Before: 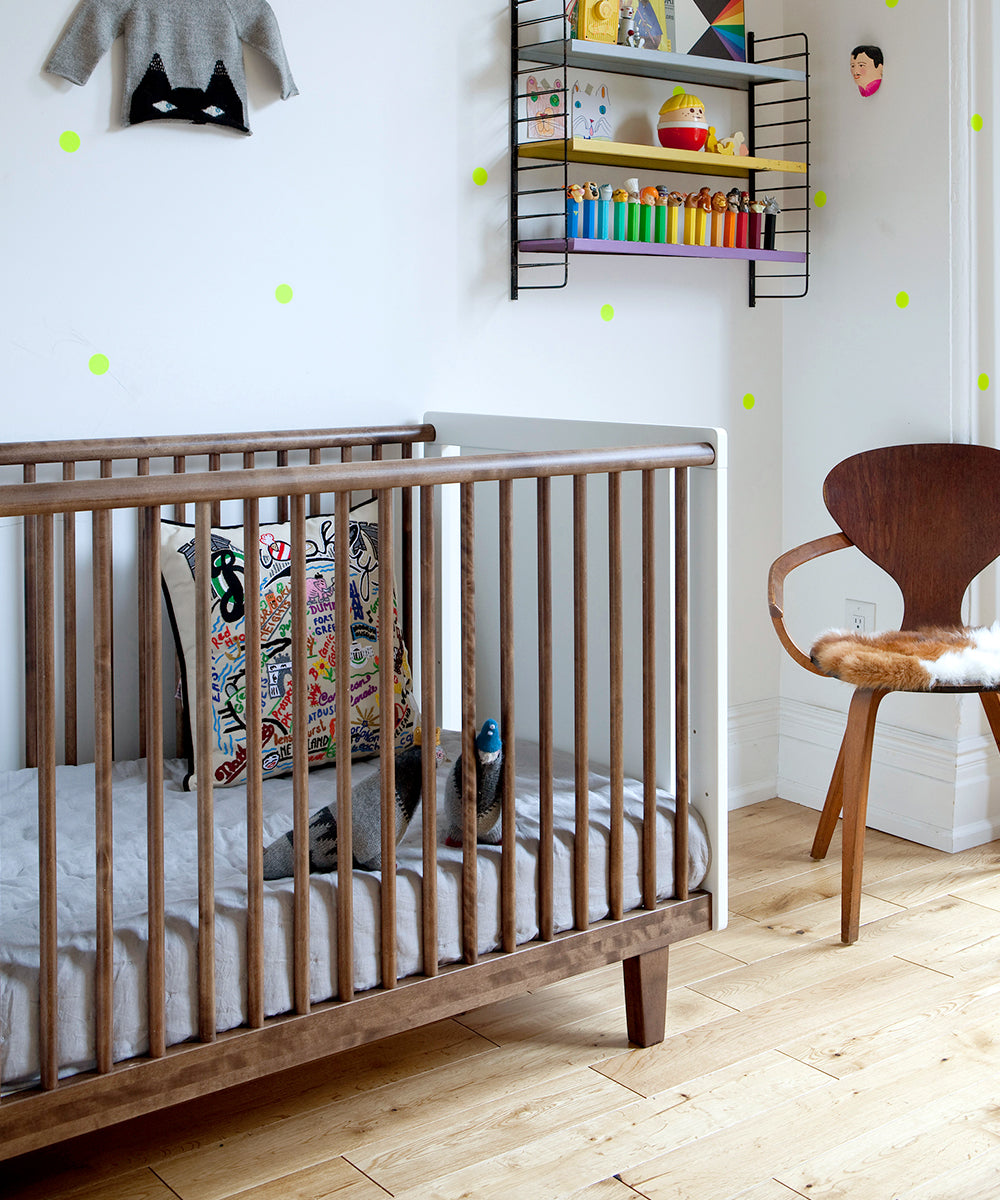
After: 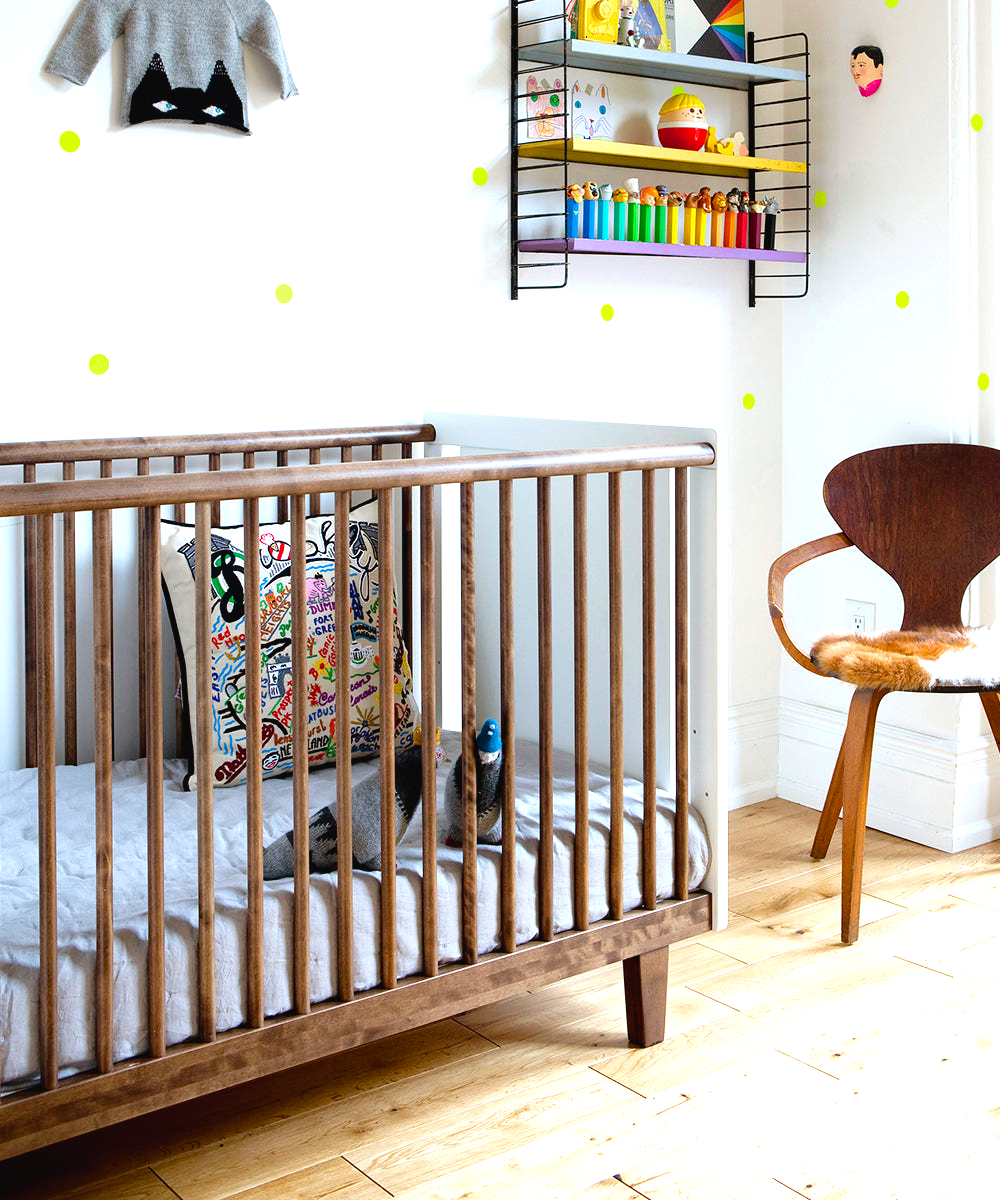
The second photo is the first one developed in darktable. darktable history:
color balance rgb: global offset › luminance 0.275%, global offset › hue 170.61°, perceptual saturation grading › global saturation 19.625%, global vibrance 20%
tone equalizer: -8 EV -0.741 EV, -7 EV -0.703 EV, -6 EV -0.615 EV, -5 EV -0.401 EV, -3 EV 0.374 EV, -2 EV 0.6 EV, -1 EV 0.689 EV, +0 EV 0.759 EV, mask exposure compensation -0.499 EV
